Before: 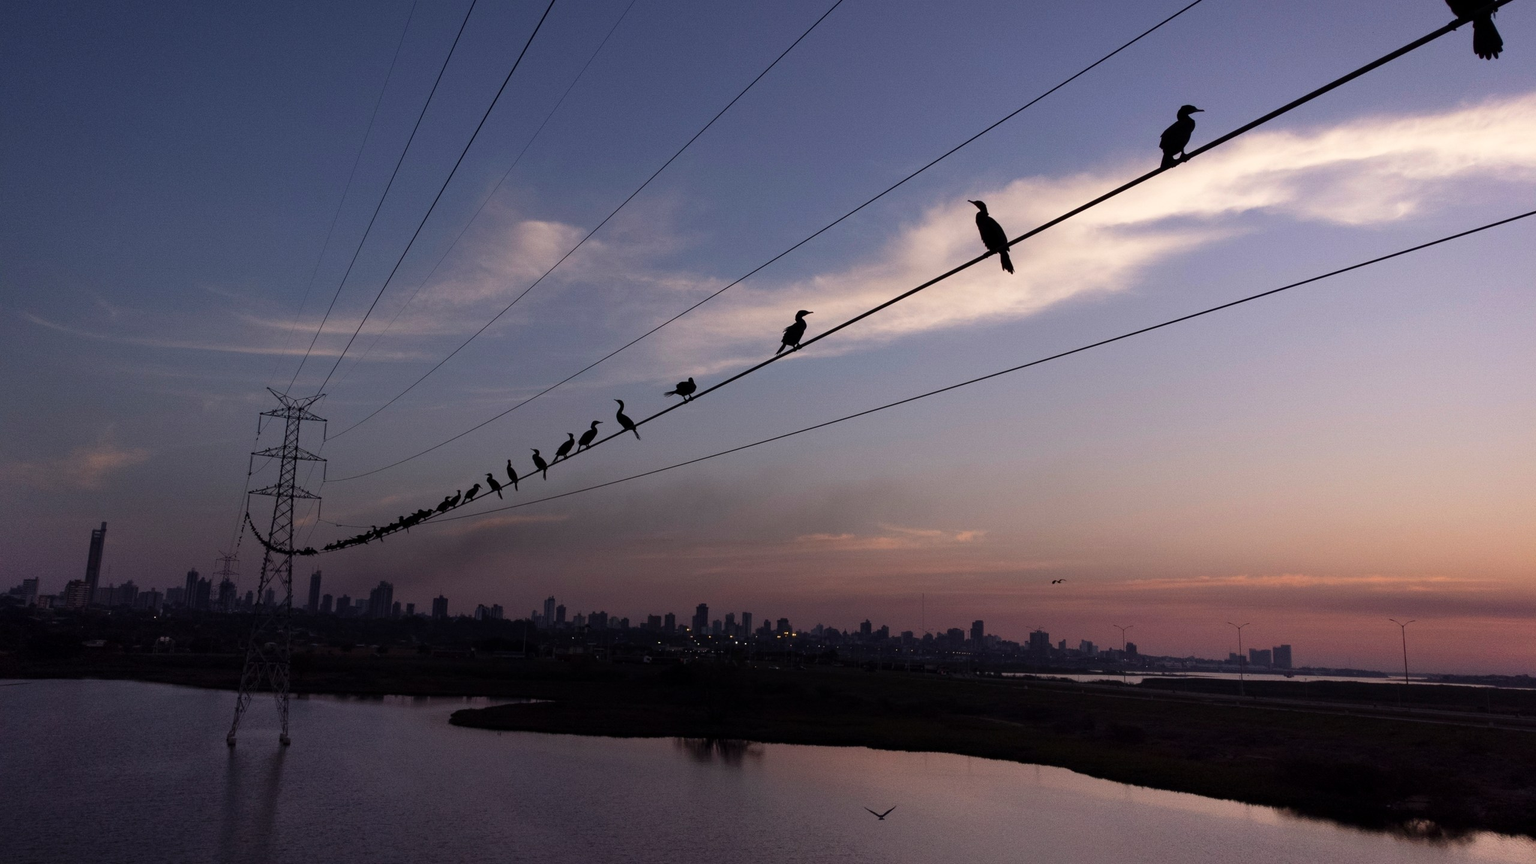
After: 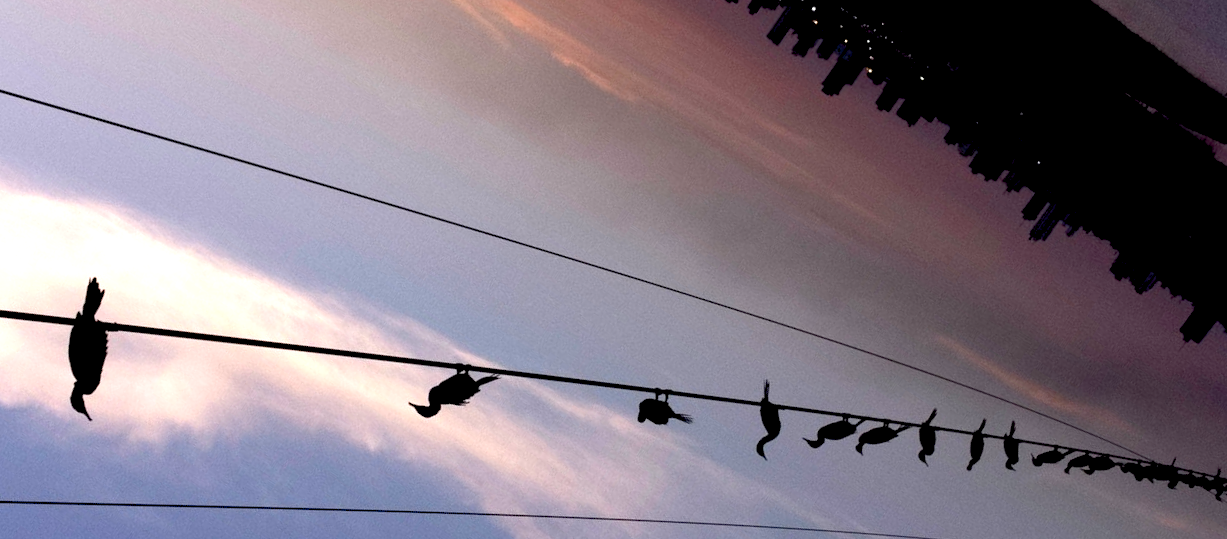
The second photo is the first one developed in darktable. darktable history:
color balance rgb: shadows lift › luminance -9.877%, shadows lift › chroma 0.805%, shadows lift › hue 114.58°, global offset › luminance -1.431%, perceptual saturation grading › global saturation 19.827%, perceptual brilliance grading › global brilliance 29.942%, global vibrance -17.802%, contrast -6.331%
crop and rotate: angle 147.3°, left 9.201%, top 15.567%, right 4.41%, bottom 16.912%
